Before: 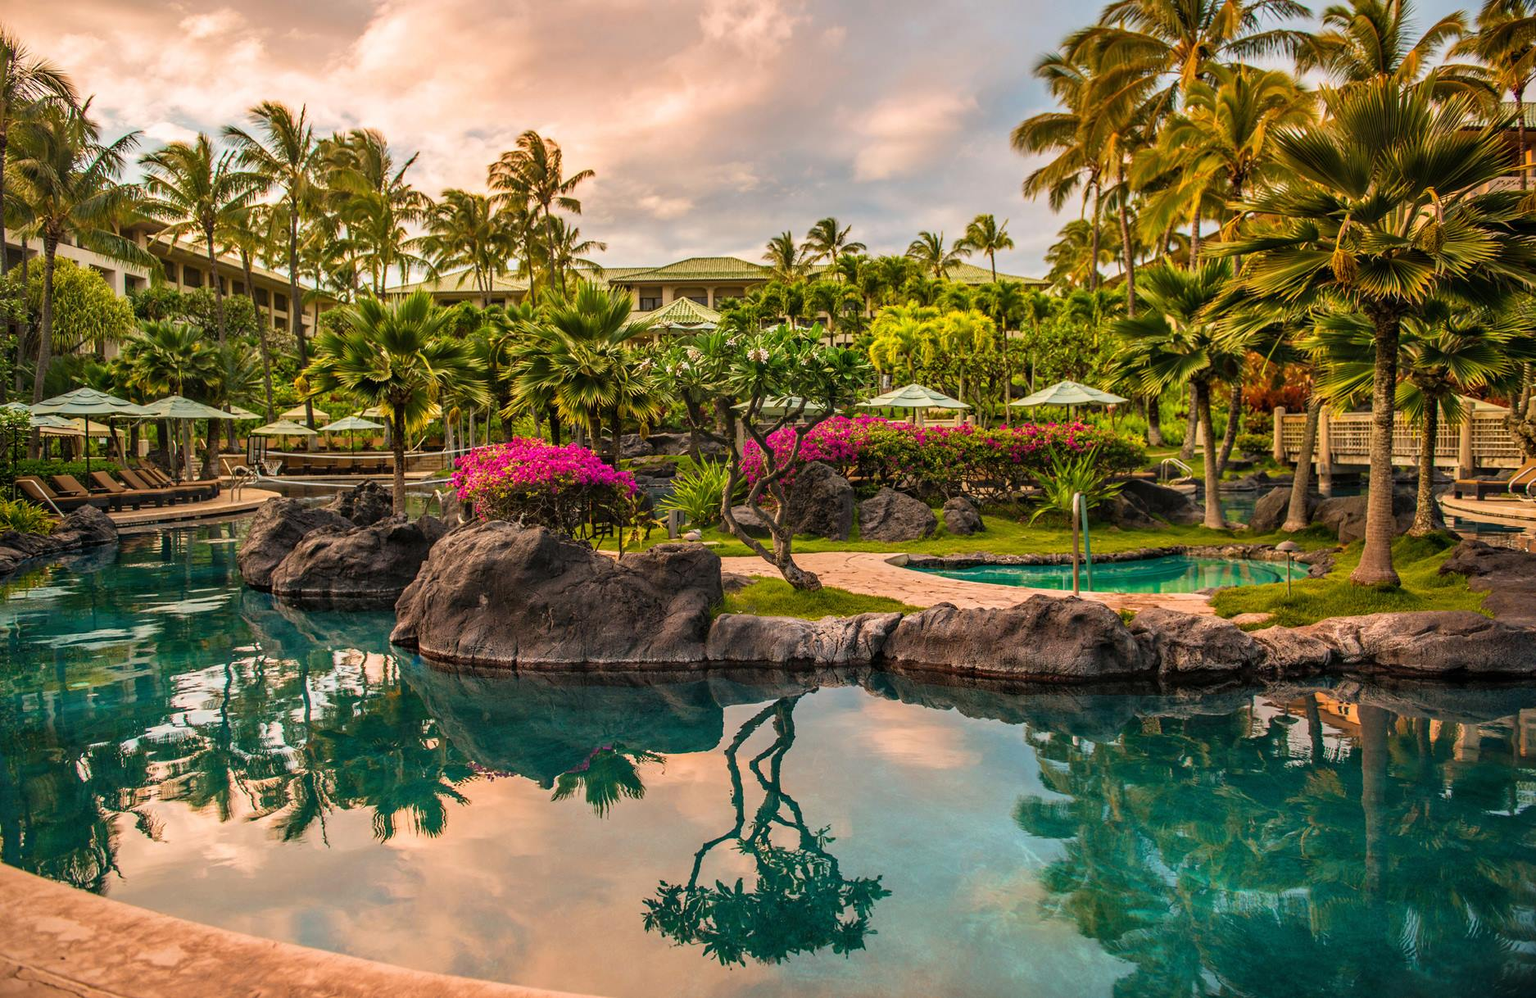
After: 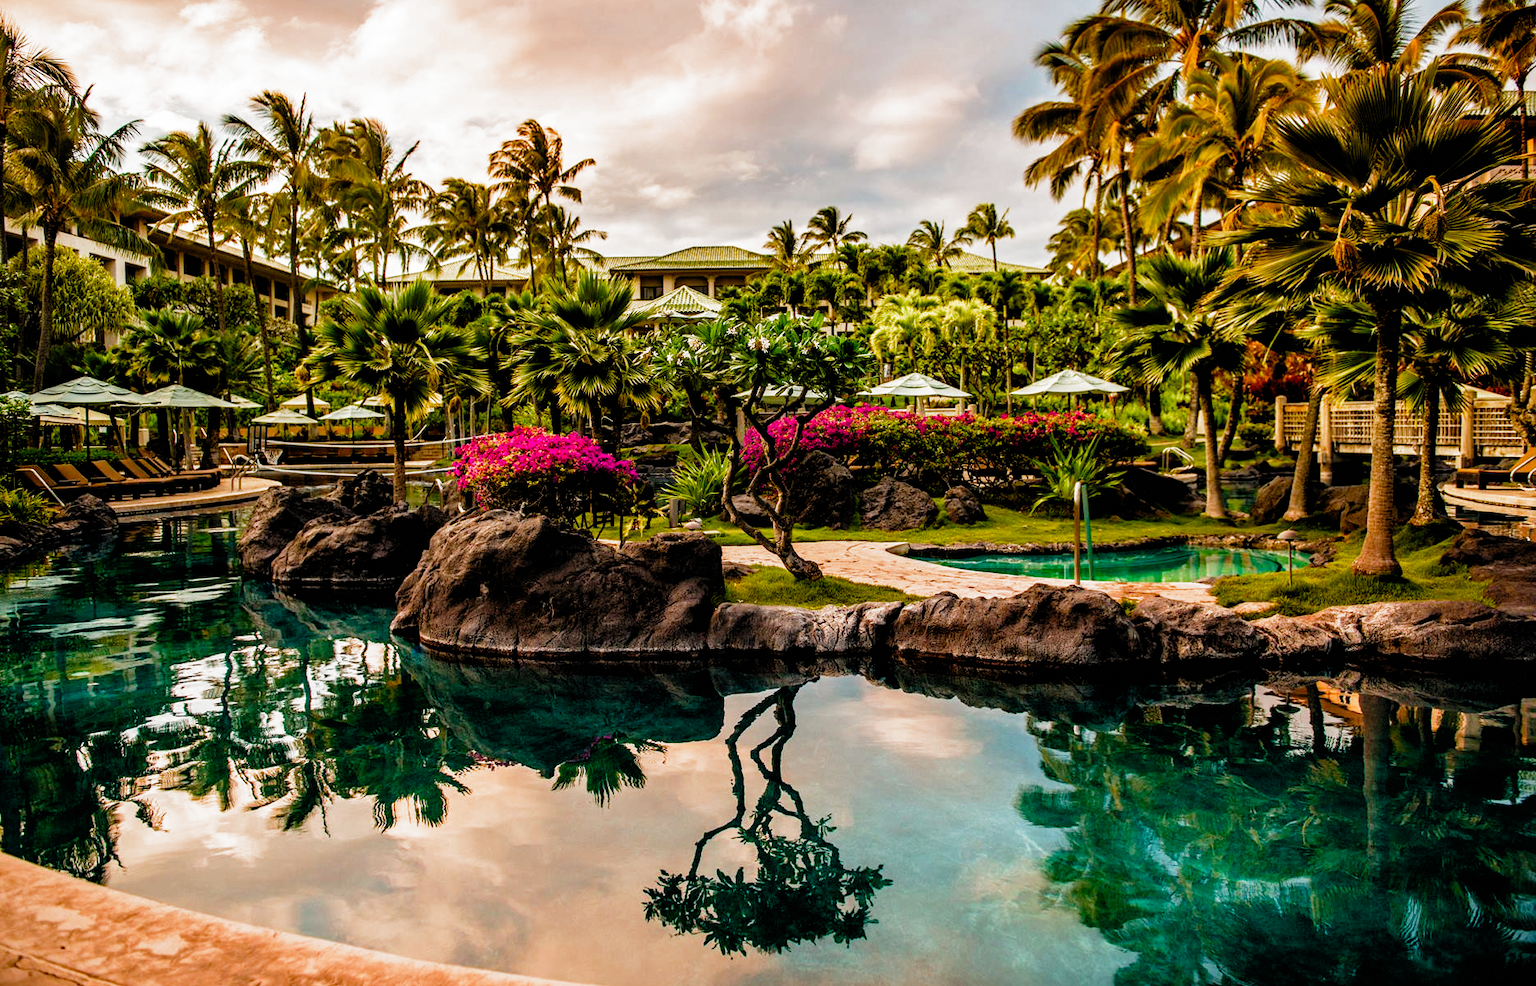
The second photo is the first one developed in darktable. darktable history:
filmic rgb: black relative exposure -3.64 EV, white relative exposure 2.44 EV, hardness 3.28, preserve chrominance no, color science v3 (2019), use custom middle-gray values true, iterations of high-quality reconstruction 0
crop: top 1.152%, right 0.101%
